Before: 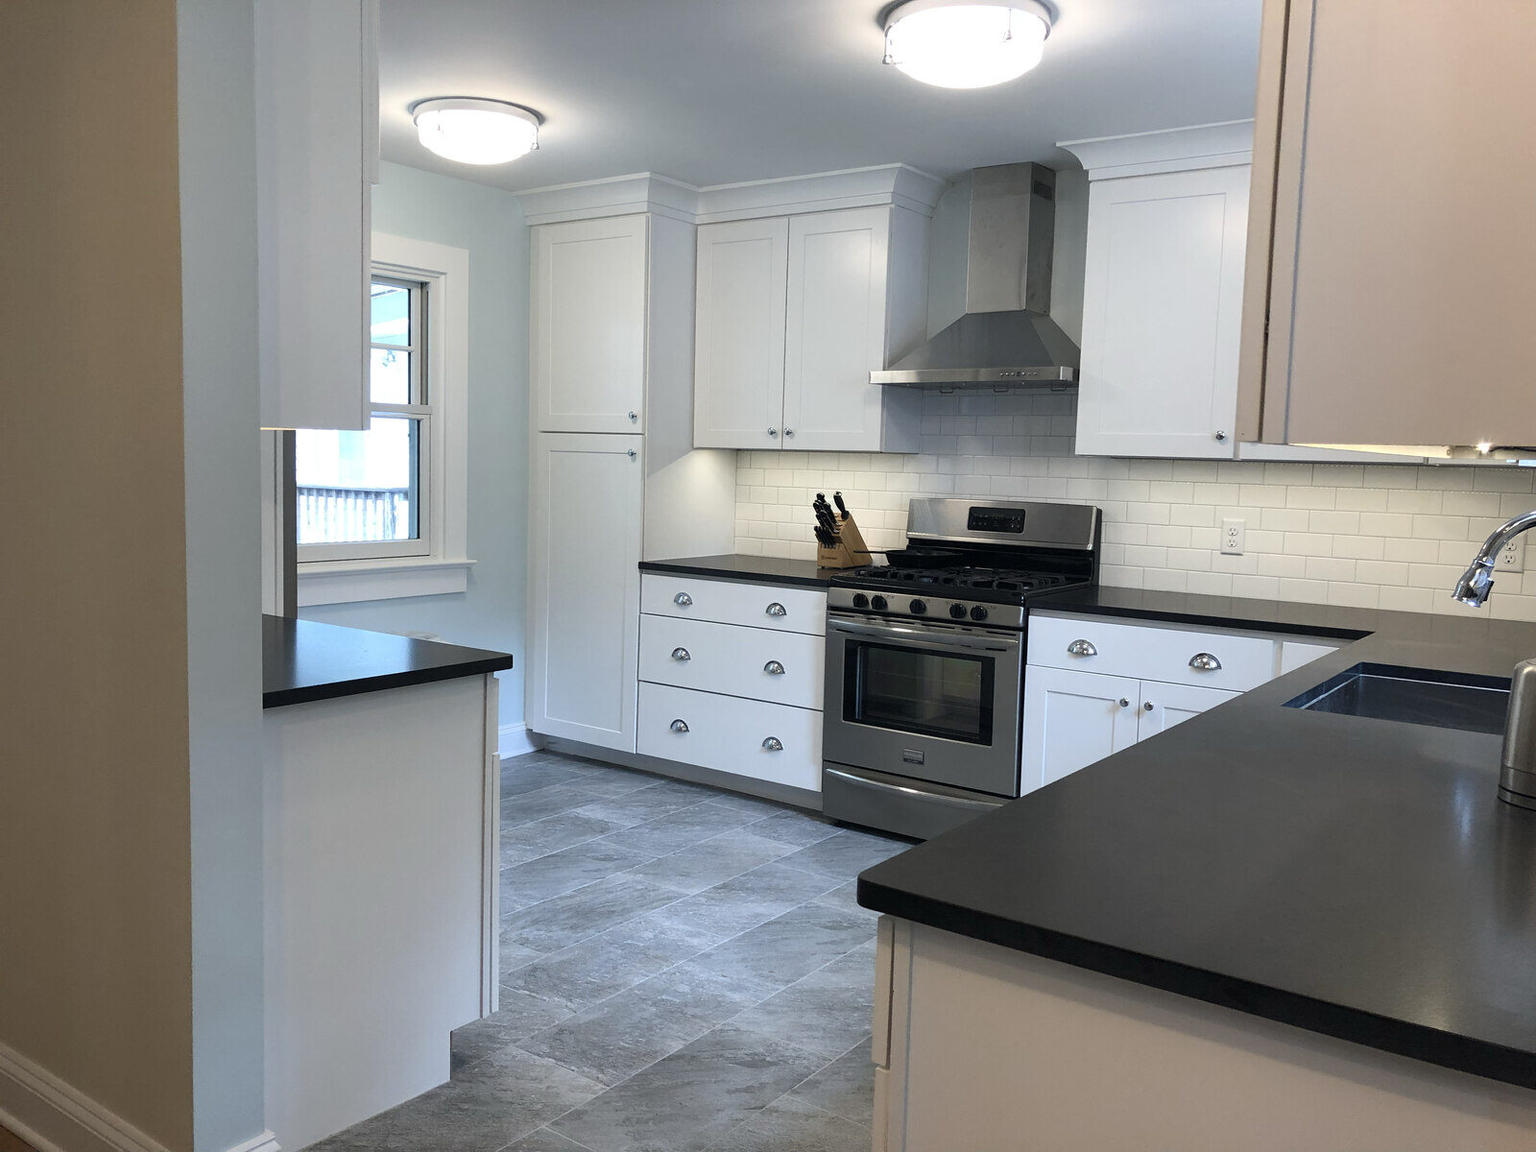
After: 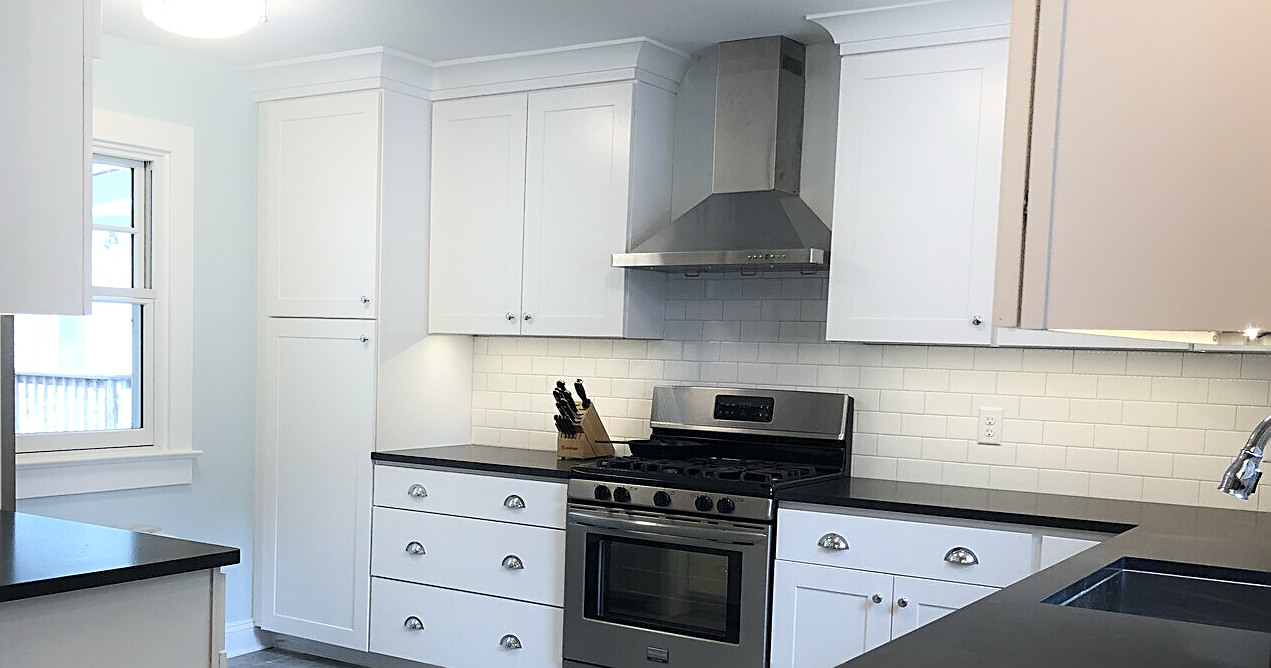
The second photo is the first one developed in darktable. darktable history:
sharpen: amount 0.55
crop: left 18.38%, top 11.092%, right 2.134%, bottom 33.217%
shadows and highlights: shadows -90, highlights 90, soften with gaussian
